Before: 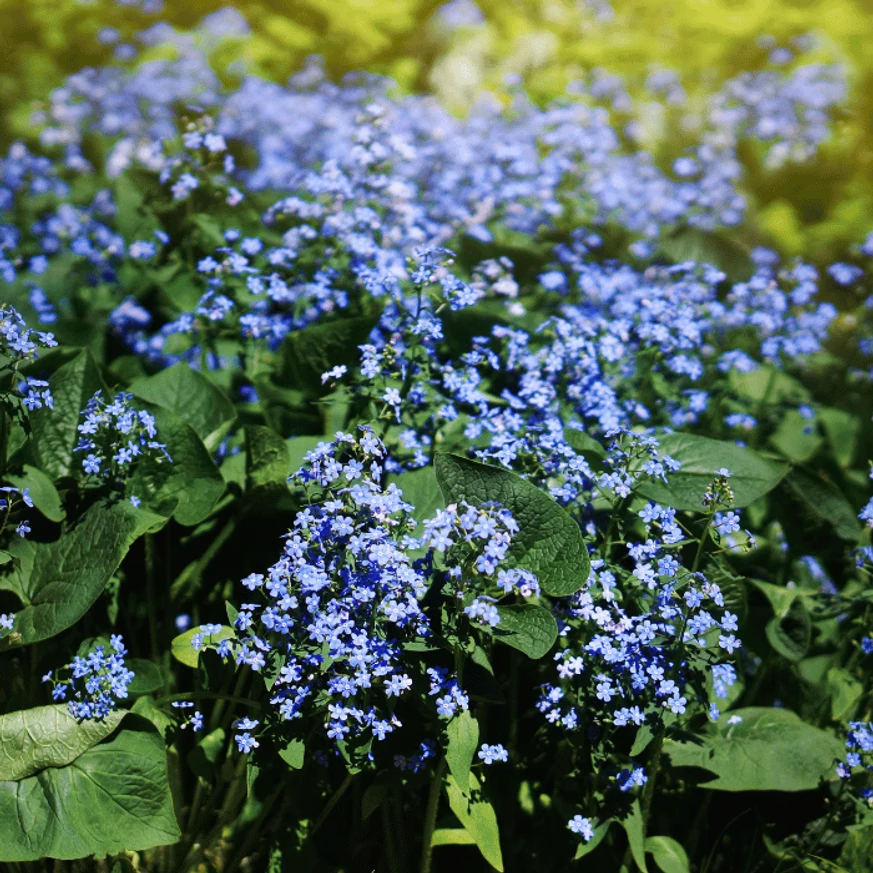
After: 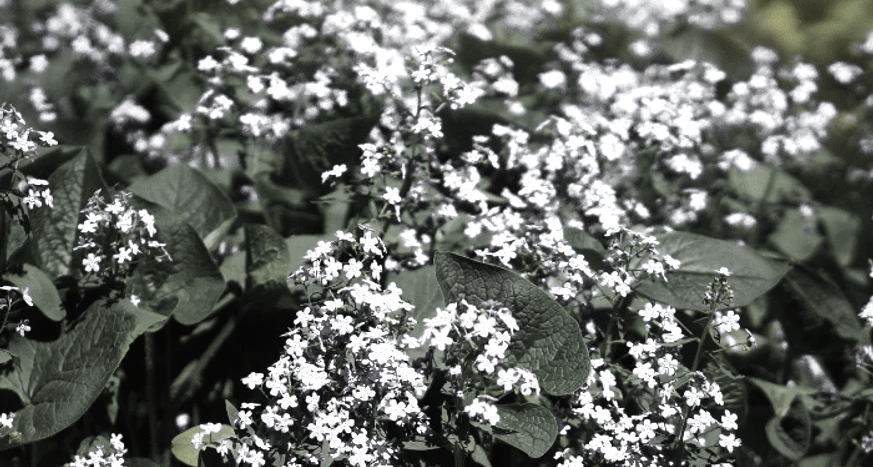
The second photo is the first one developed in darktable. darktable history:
crop and rotate: top 23.043%, bottom 23.437%
color zones: curves: ch0 [(0, 0.613) (0.01, 0.613) (0.245, 0.448) (0.498, 0.529) (0.642, 0.665) (0.879, 0.777) (0.99, 0.613)]; ch1 [(0, 0.035) (0.121, 0.189) (0.259, 0.197) (0.415, 0.061) (0.589, 0.022) (0.732, 0.022) (0.857, 0.026) (0.991, 0.053)]
